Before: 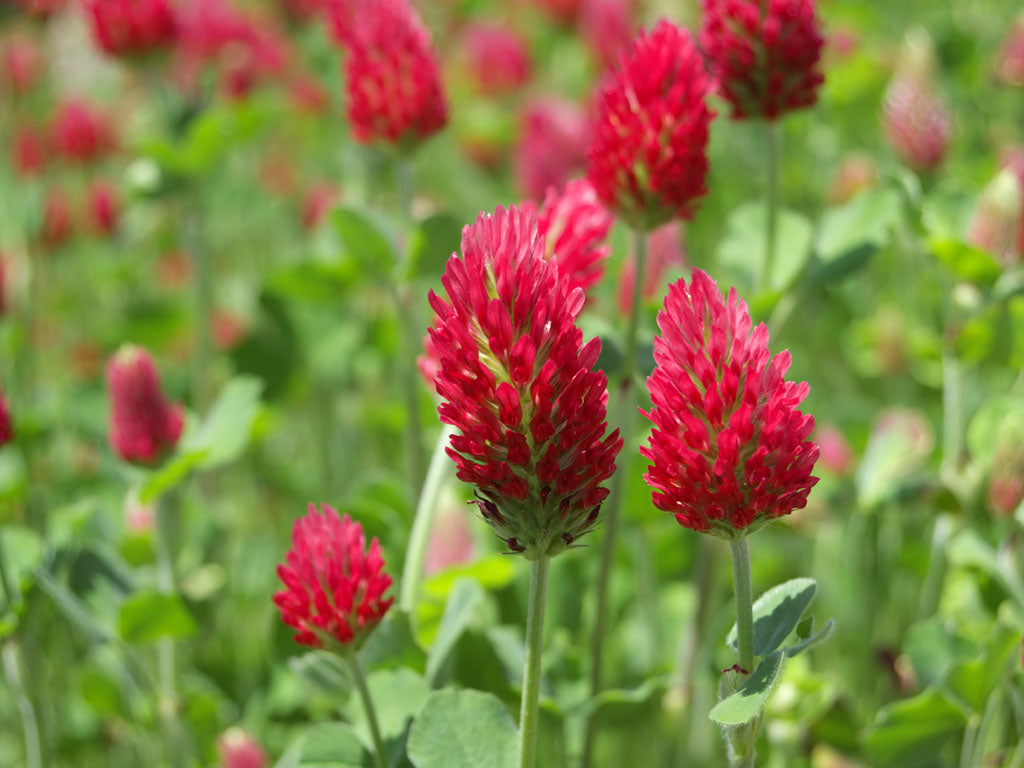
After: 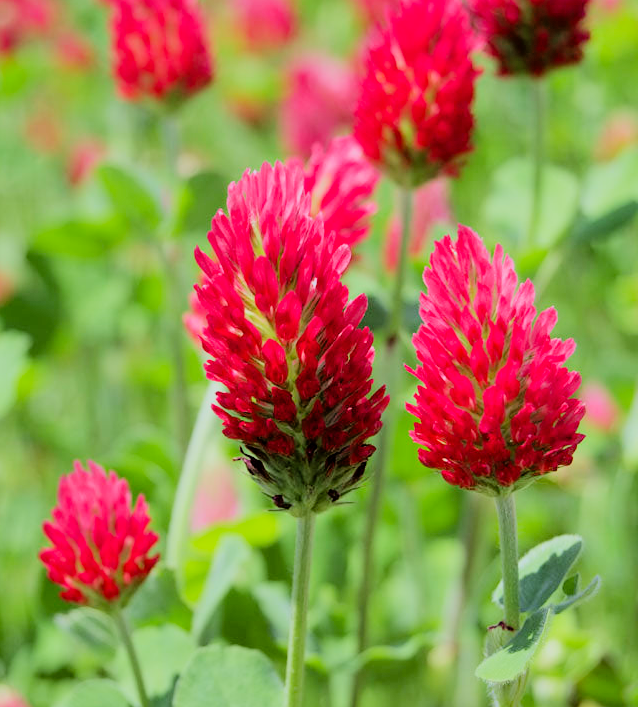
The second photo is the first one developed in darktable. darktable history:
filmic rgb: black relative exposure -6.15 EV, white relative exposure 6.96 EV, hardness 2.23, color science v6 (2022)
exposure: black level correction 0.004, exposure 0.014 EV, compensate highlight preservation false
tone curve: curves: ch0 [(0, 0) (0.07, 0.057) (0.15, 0.177) (0.352, 0.445) (0.59, 0.703) (0.857, 0.908) (1, 1)], color space Lab, linked channels, preserve colors none
white balance: red 0.984, blue 1.059
crop and rotate: left 22.918%, top 5.629%, right 14.711%, bottom 2.247%
